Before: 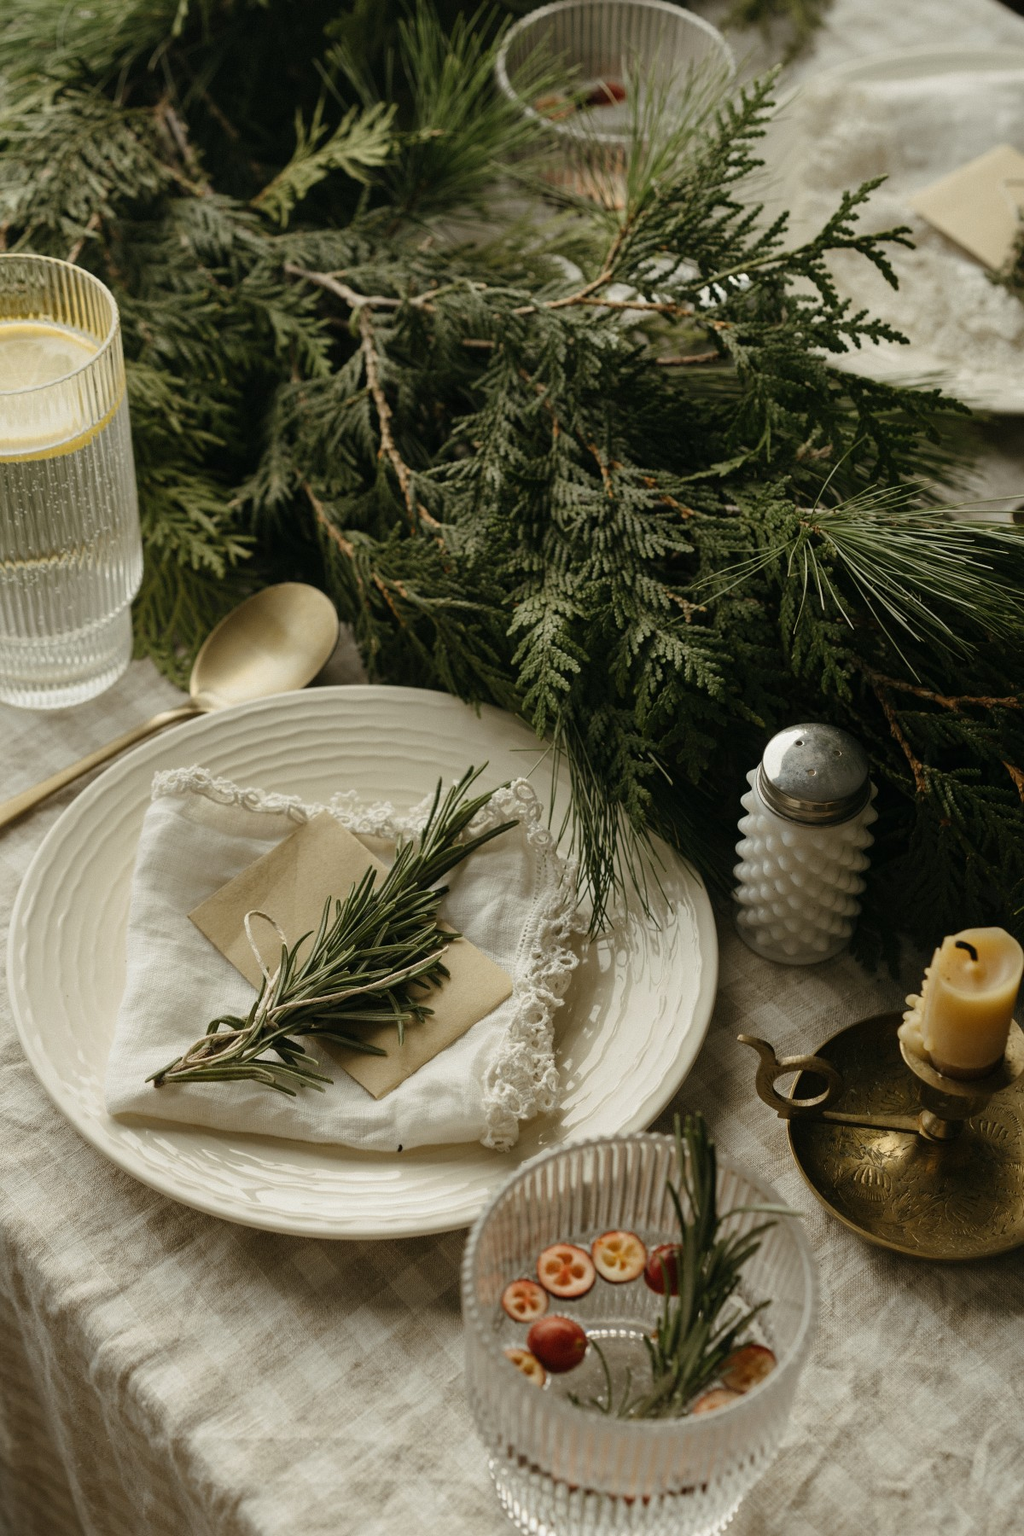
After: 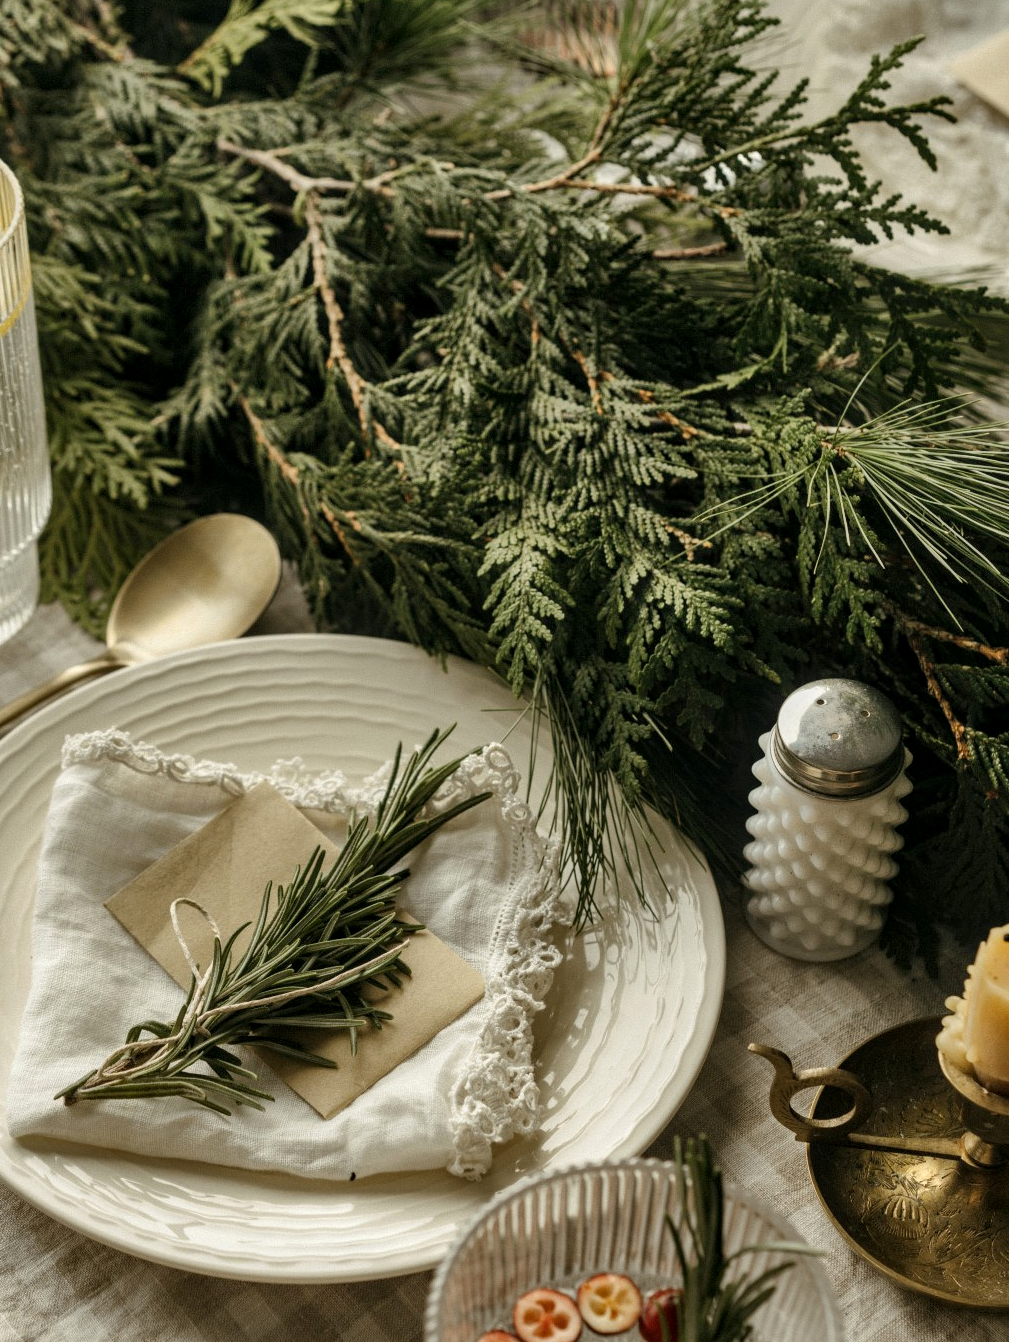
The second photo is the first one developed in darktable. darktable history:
exposure: black level correction 0.001, exposure 0.192 EV, compensate highlight preservation false
crop and rotate: left 9.676%, top 9.412%, right 6.212%, bottom 15.982%
local contrast: on, module defaults
shadows and highlights: highlights color adjustment 39.91%, soften with gaussian
